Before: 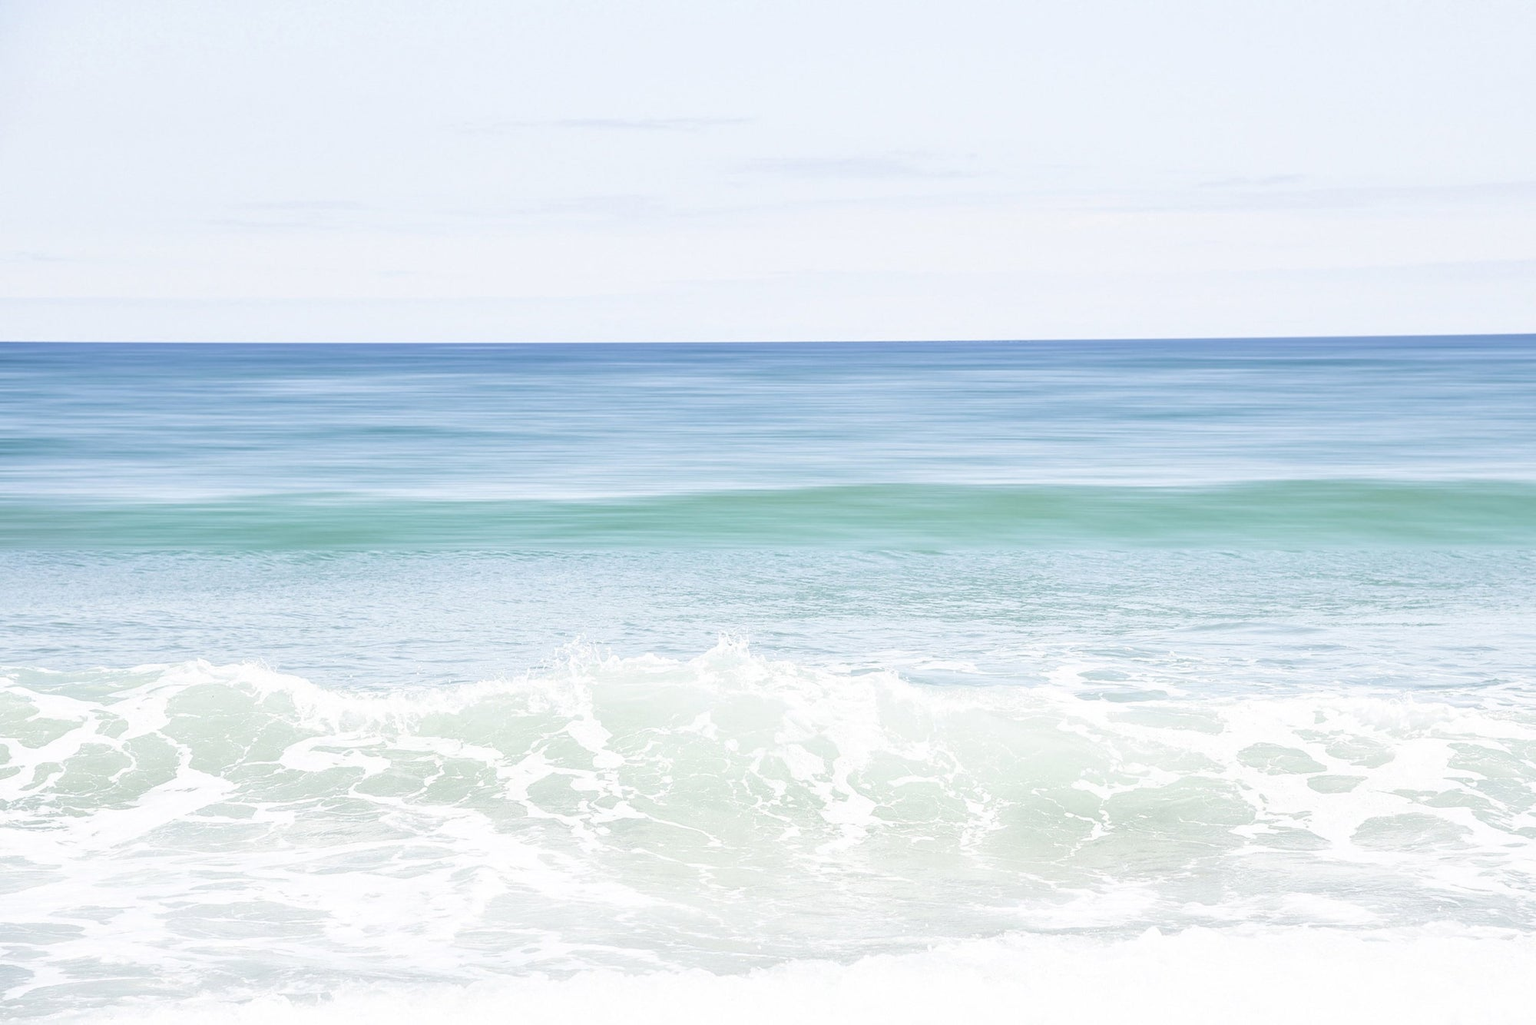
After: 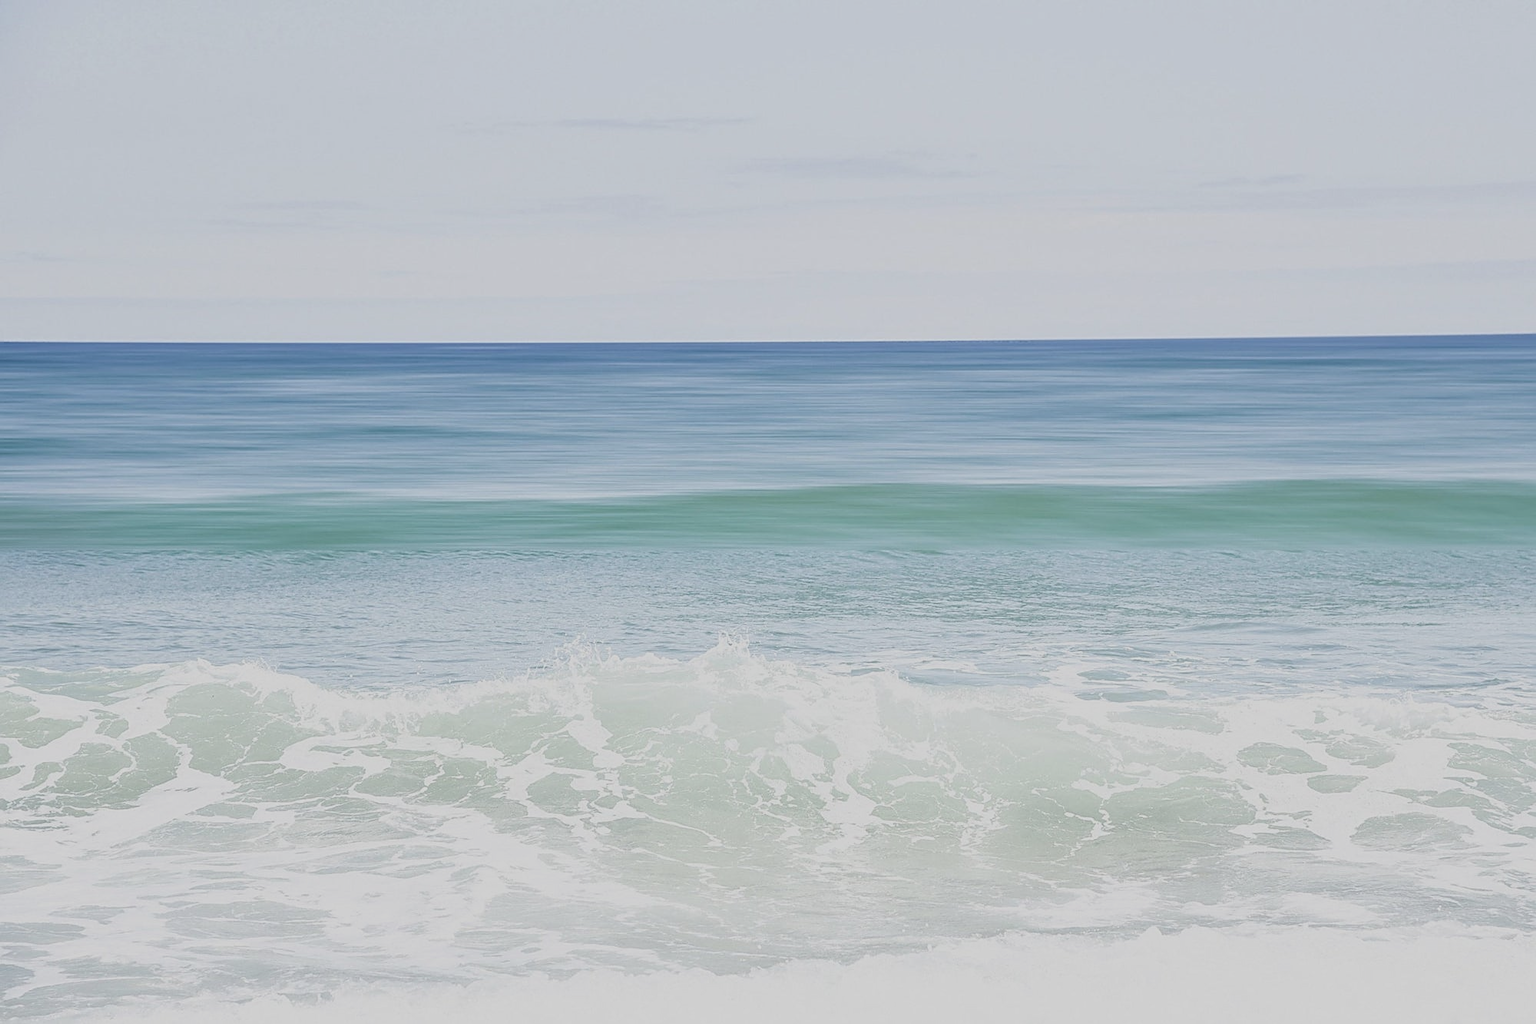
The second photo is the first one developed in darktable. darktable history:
exposure: black level correction 0.009, exposure -0.658 EV, compensate highlight preservation false
sharpen: on, module defaults
